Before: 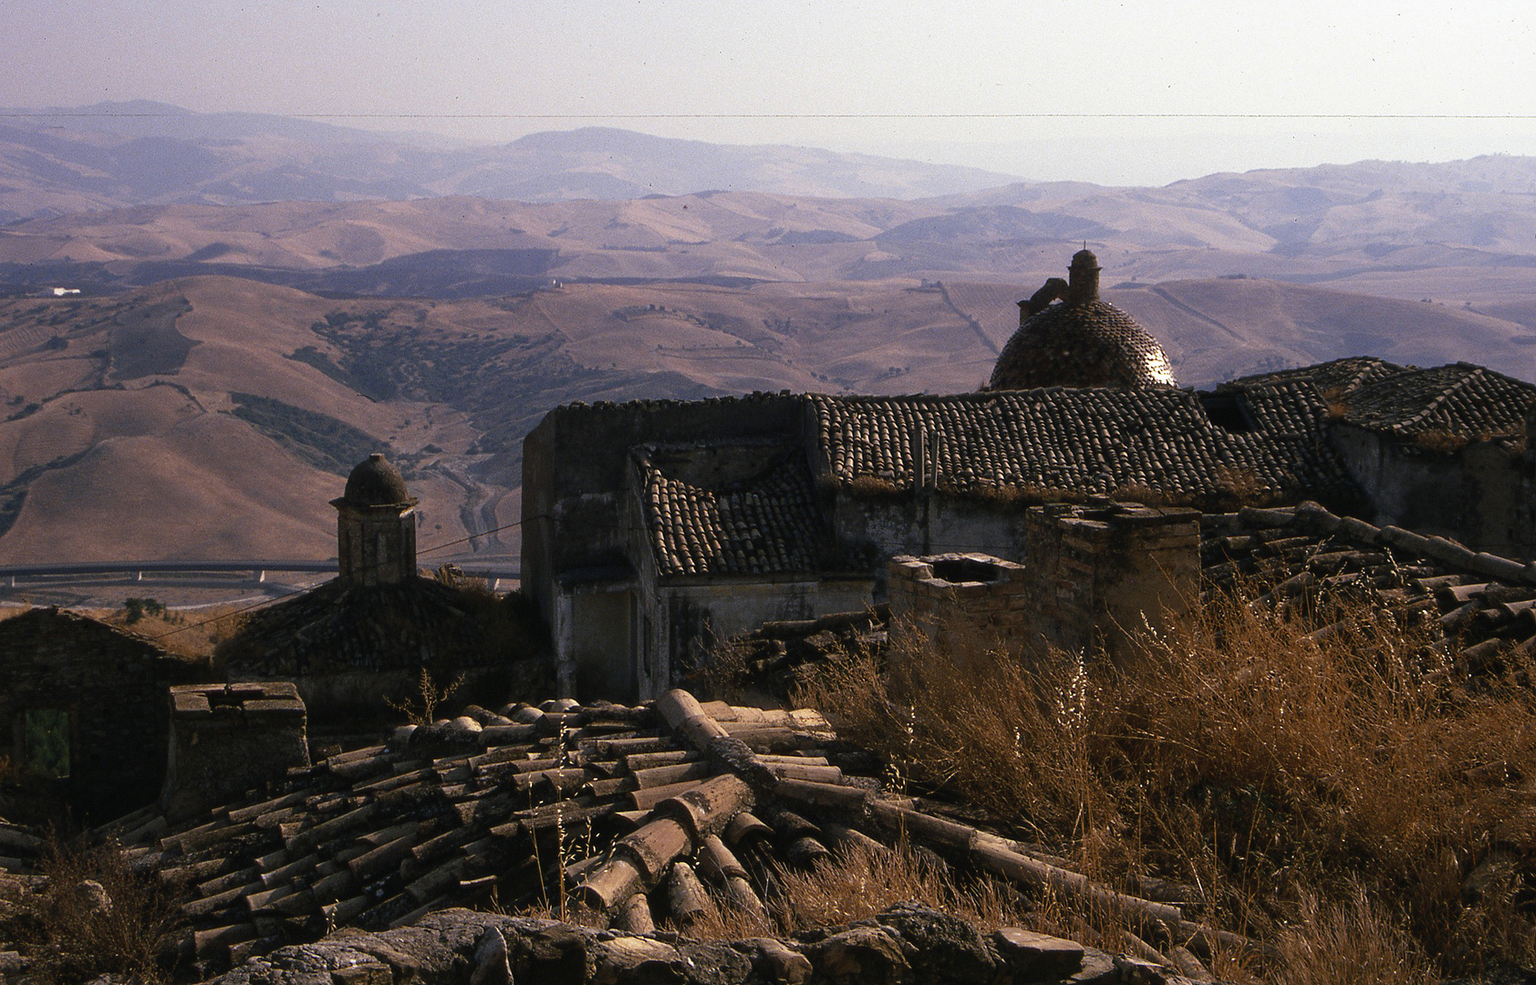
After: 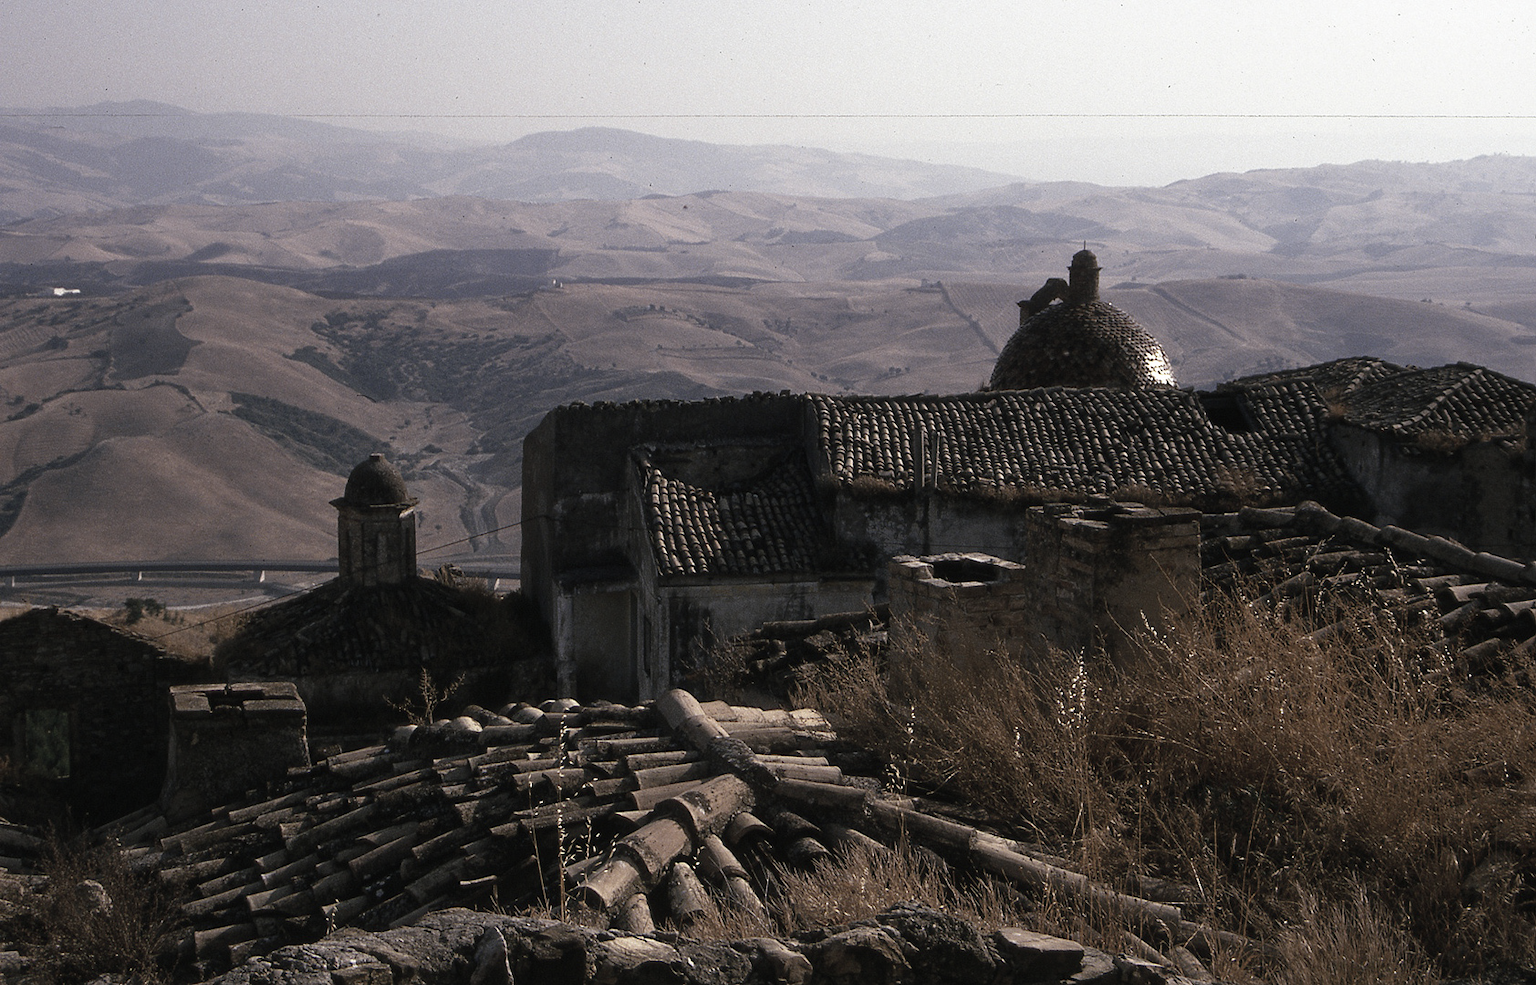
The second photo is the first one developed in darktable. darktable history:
color correction: highlights b* 0, saturation 0.502
